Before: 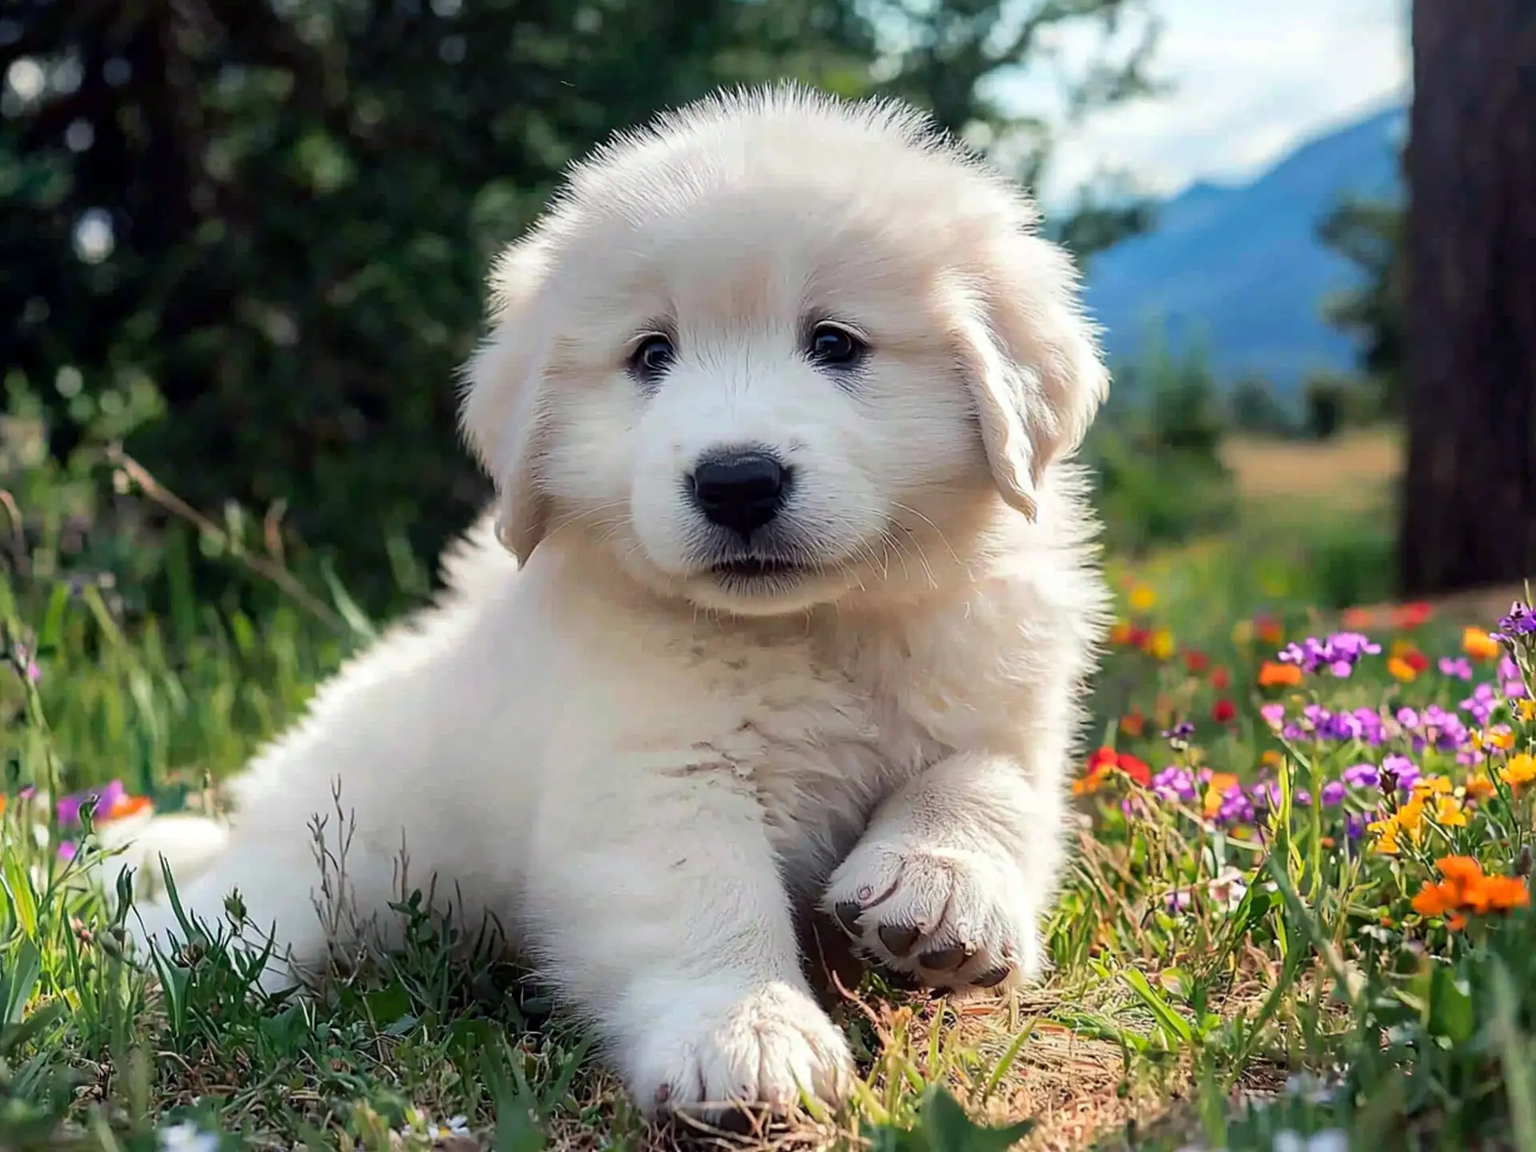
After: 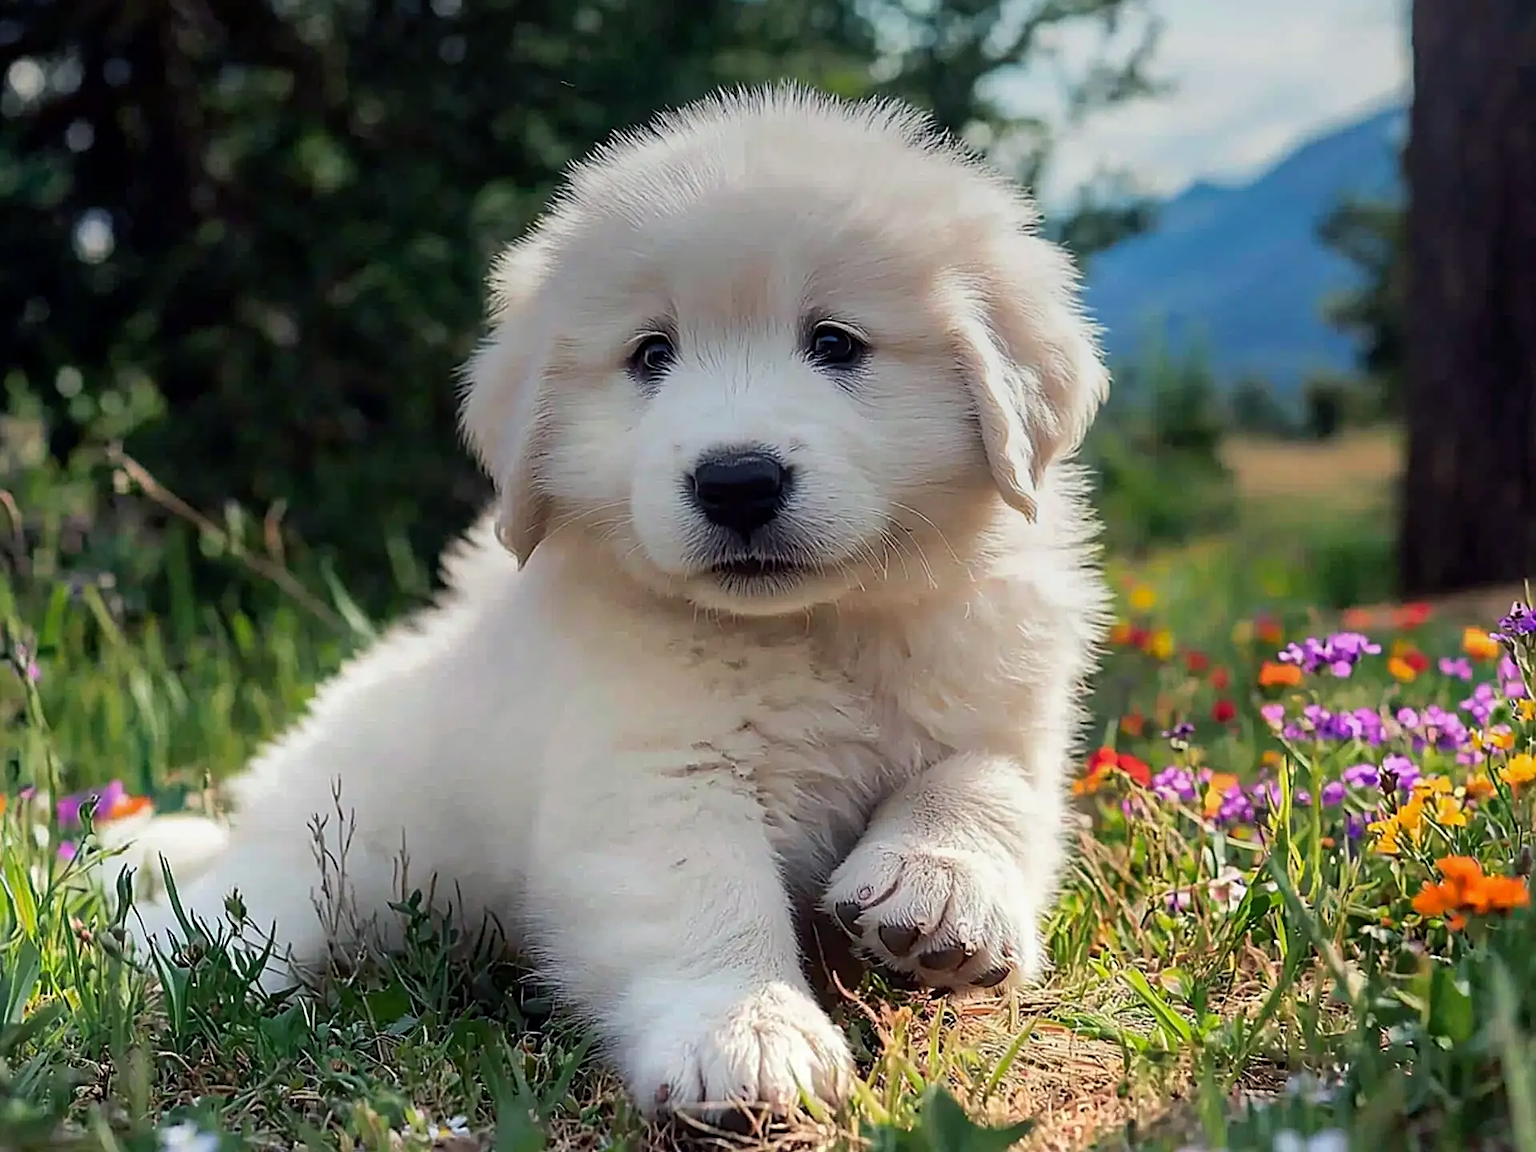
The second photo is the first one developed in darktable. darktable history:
sharpen: on, module defaults
graduated density: on, module defaults
